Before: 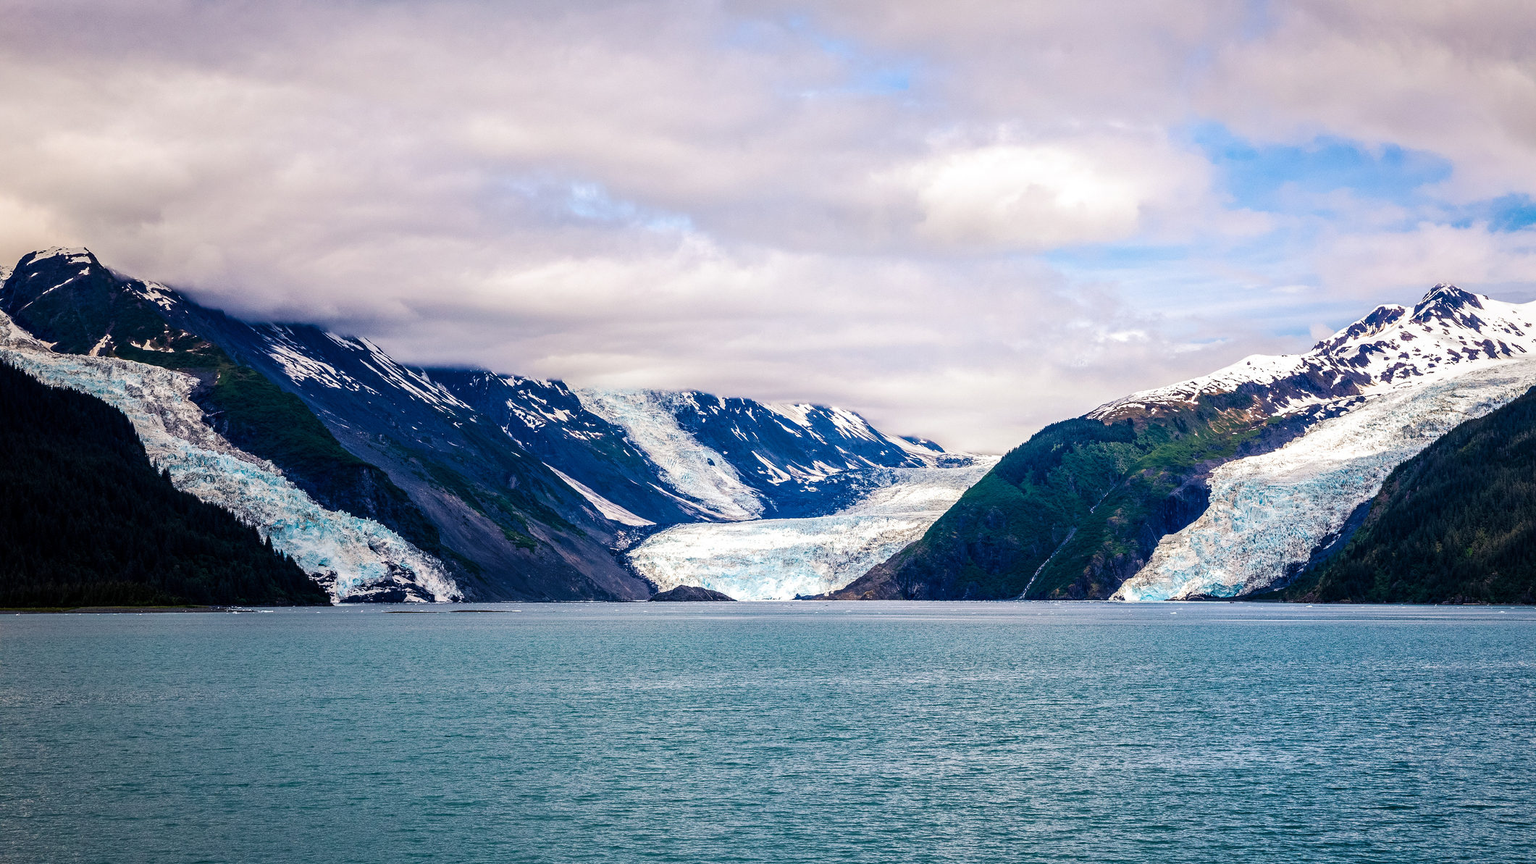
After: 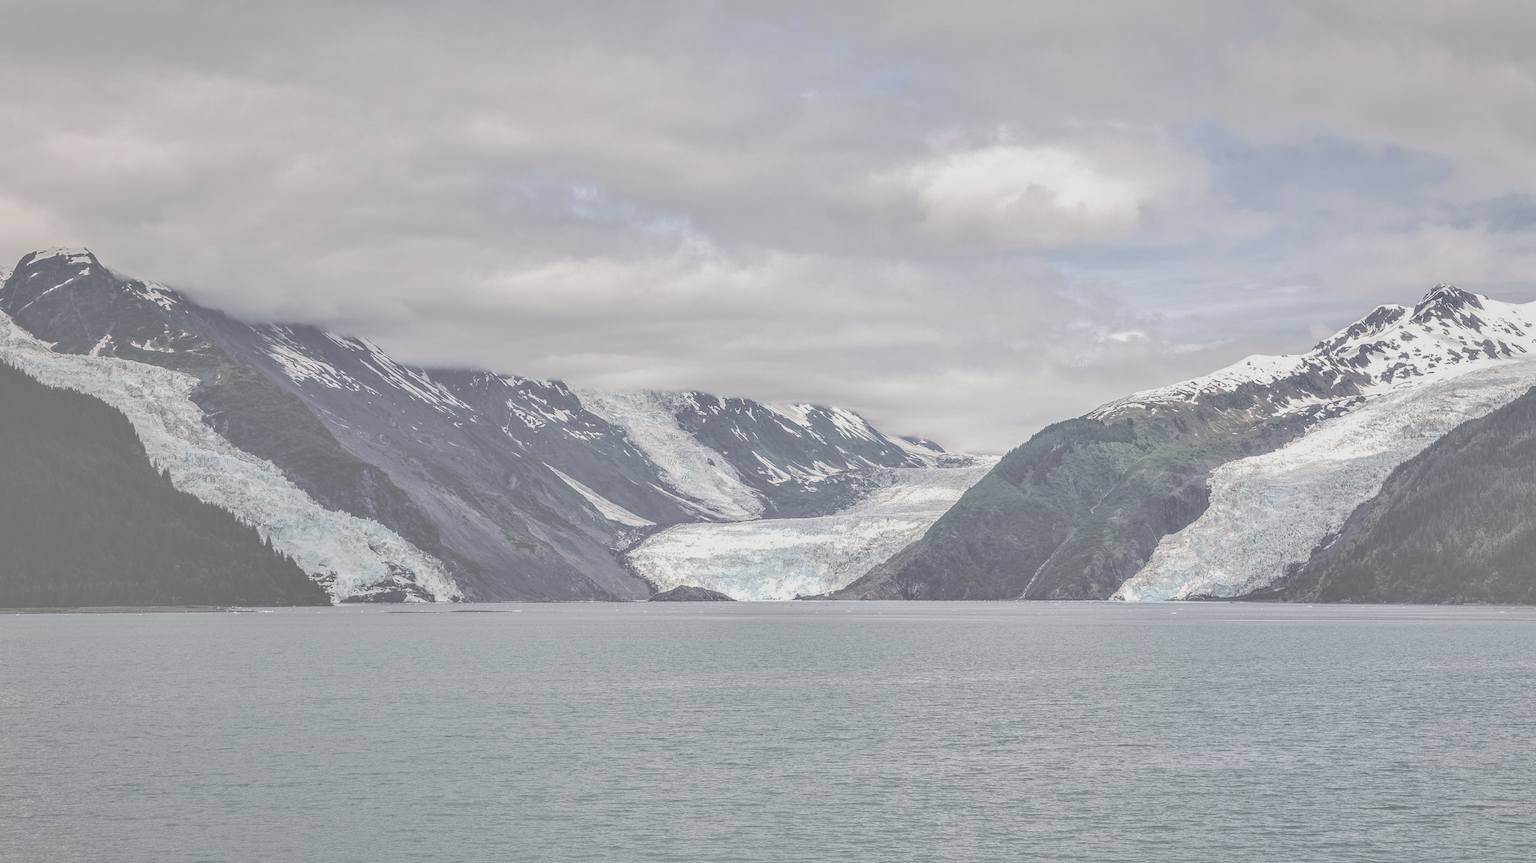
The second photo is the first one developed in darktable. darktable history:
shadows and highlights: low approximation 0.01, soften with gaussian
contrast brightness saturation: contrast -0.335, brightness 0.745, saturation -0.772
base curve: curves: ch0 [(0, 0) (0.826, 0.587) (1, 1)], preserve colors none
